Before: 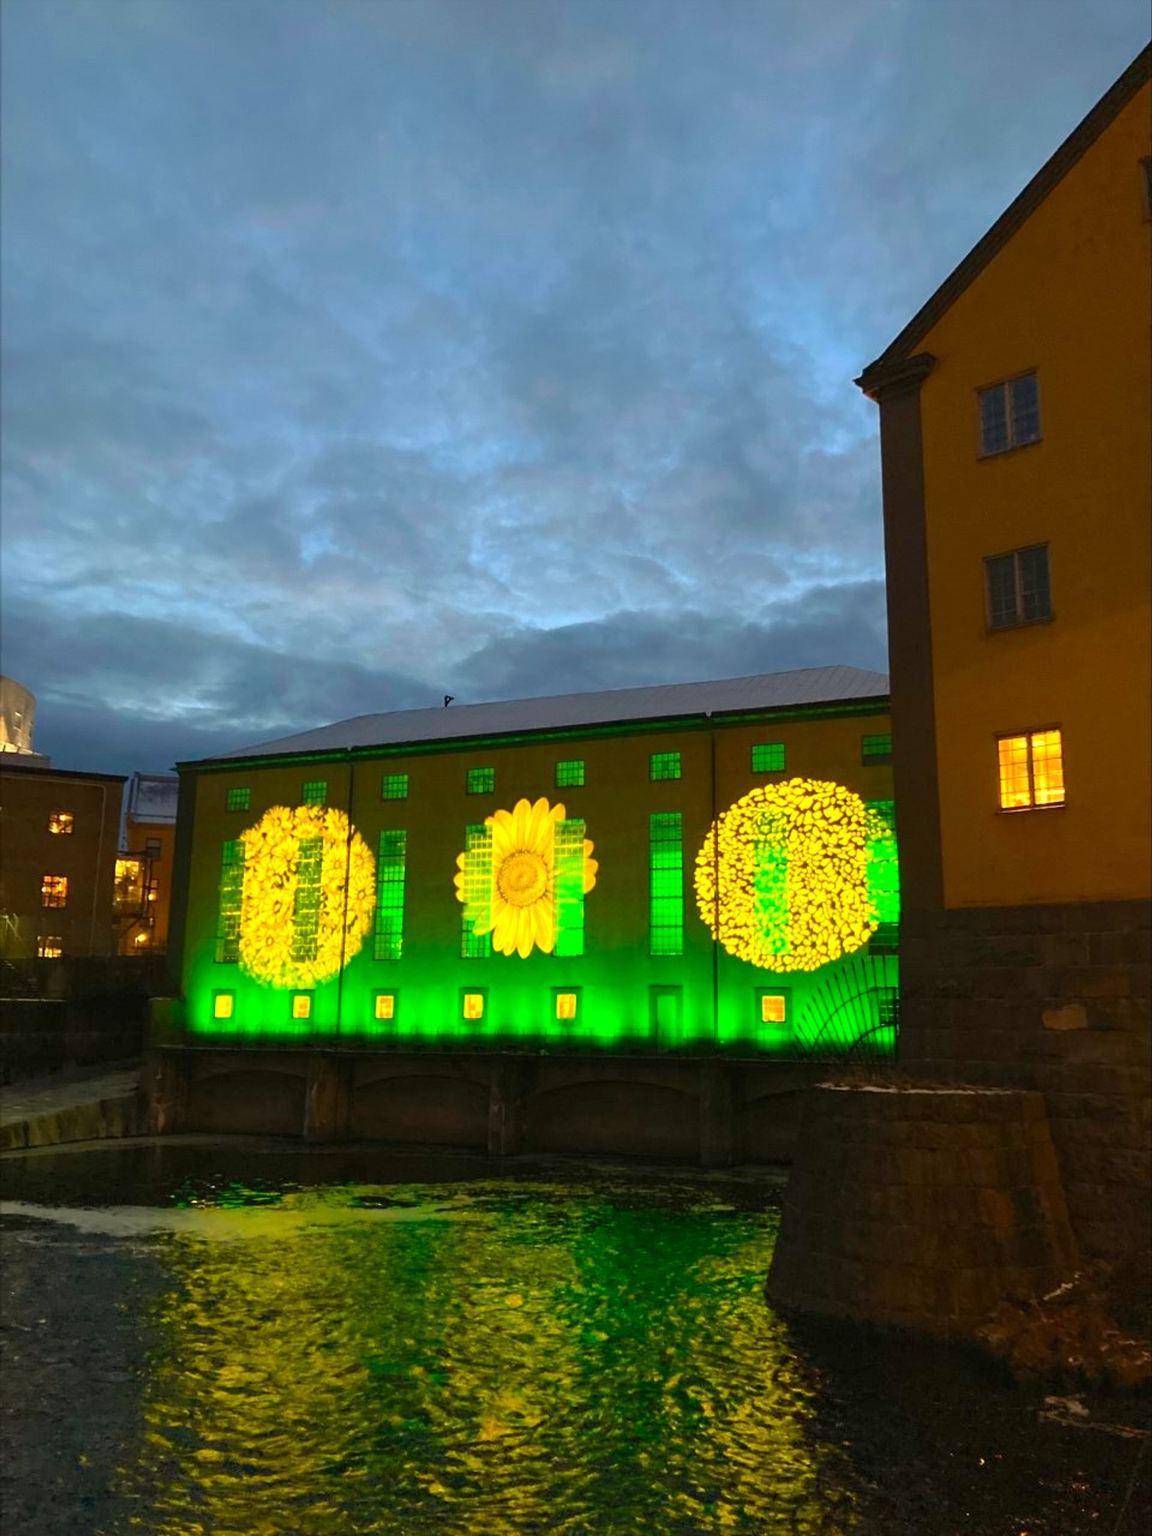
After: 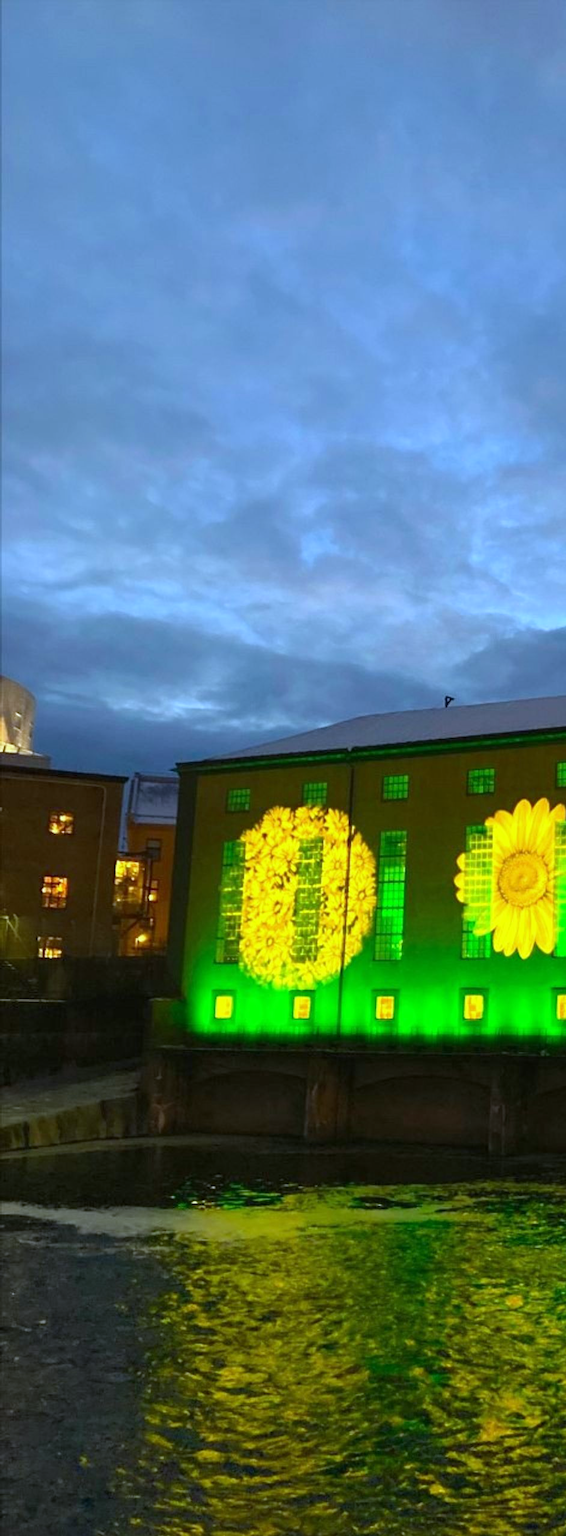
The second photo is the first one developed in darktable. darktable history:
crop and rotate: left 0%, top 0%, right 50.845%
white balance: red 0.948, green 1.02, blue 1.176
